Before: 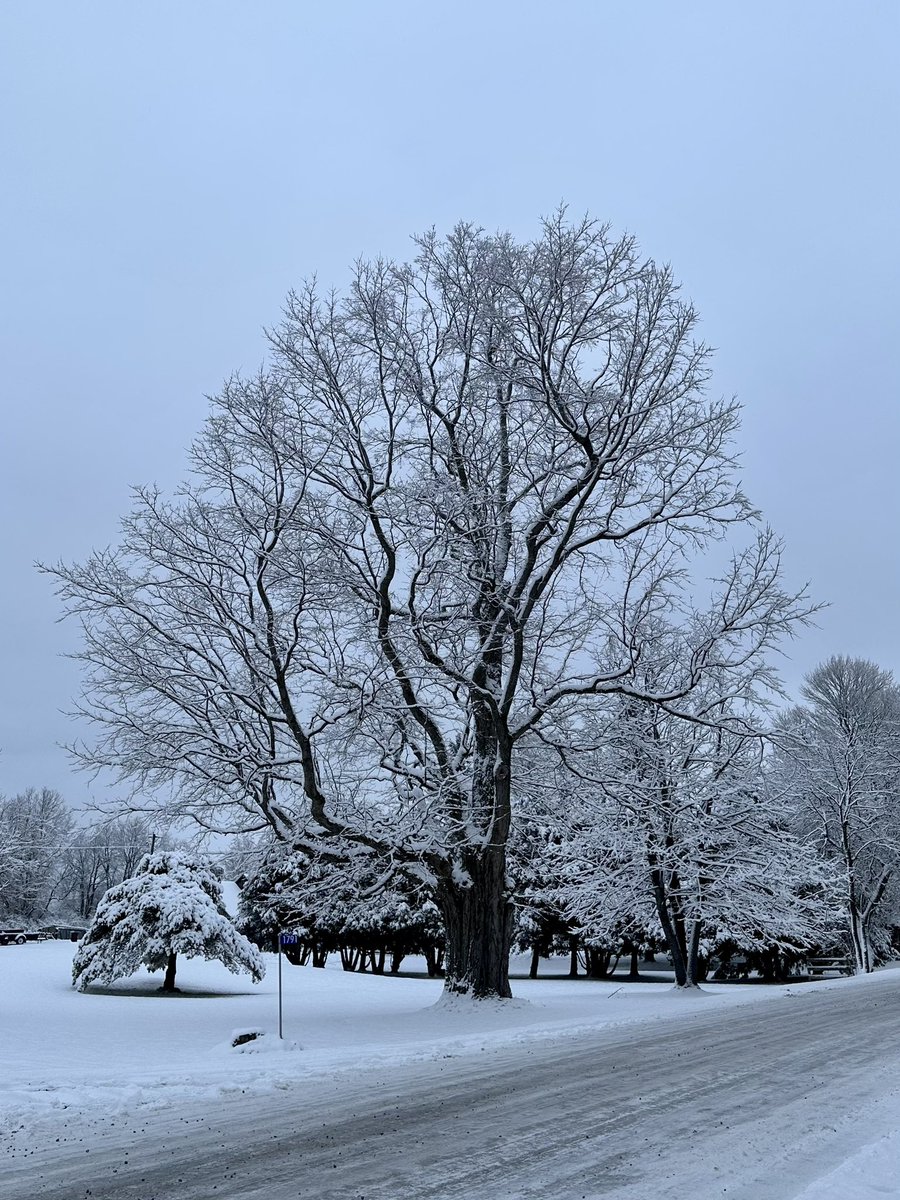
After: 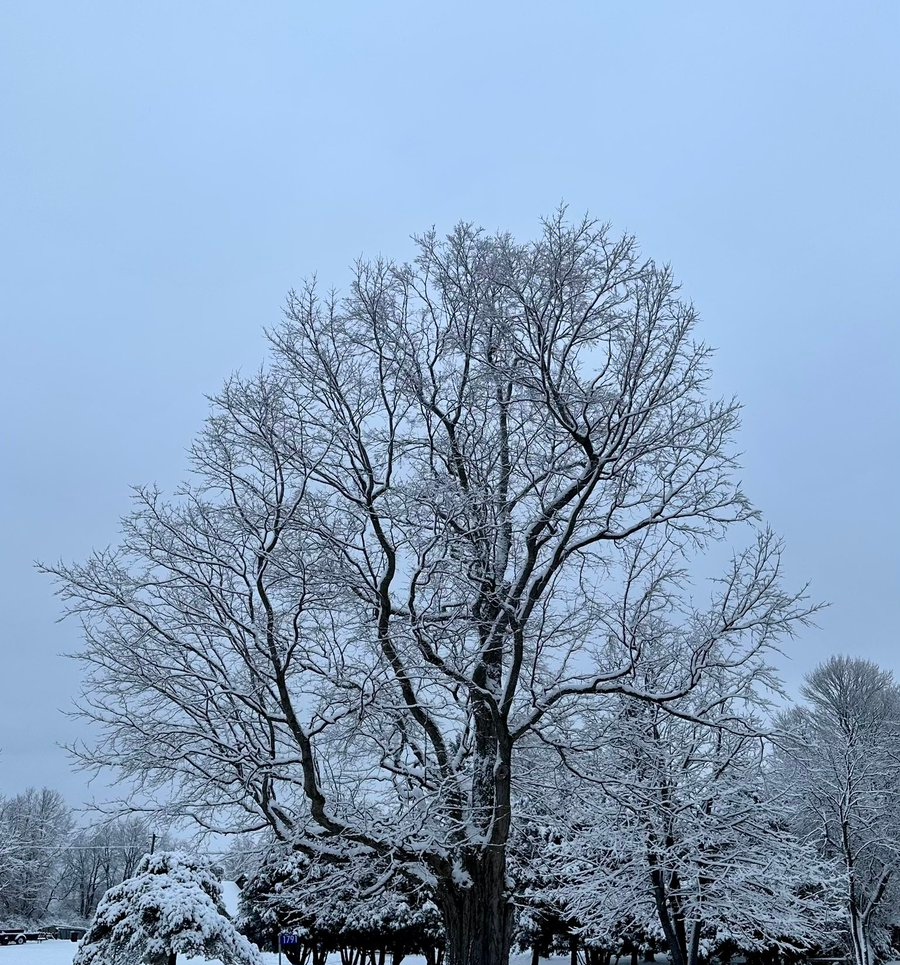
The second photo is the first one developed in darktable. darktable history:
crop: bottom 19.573%
